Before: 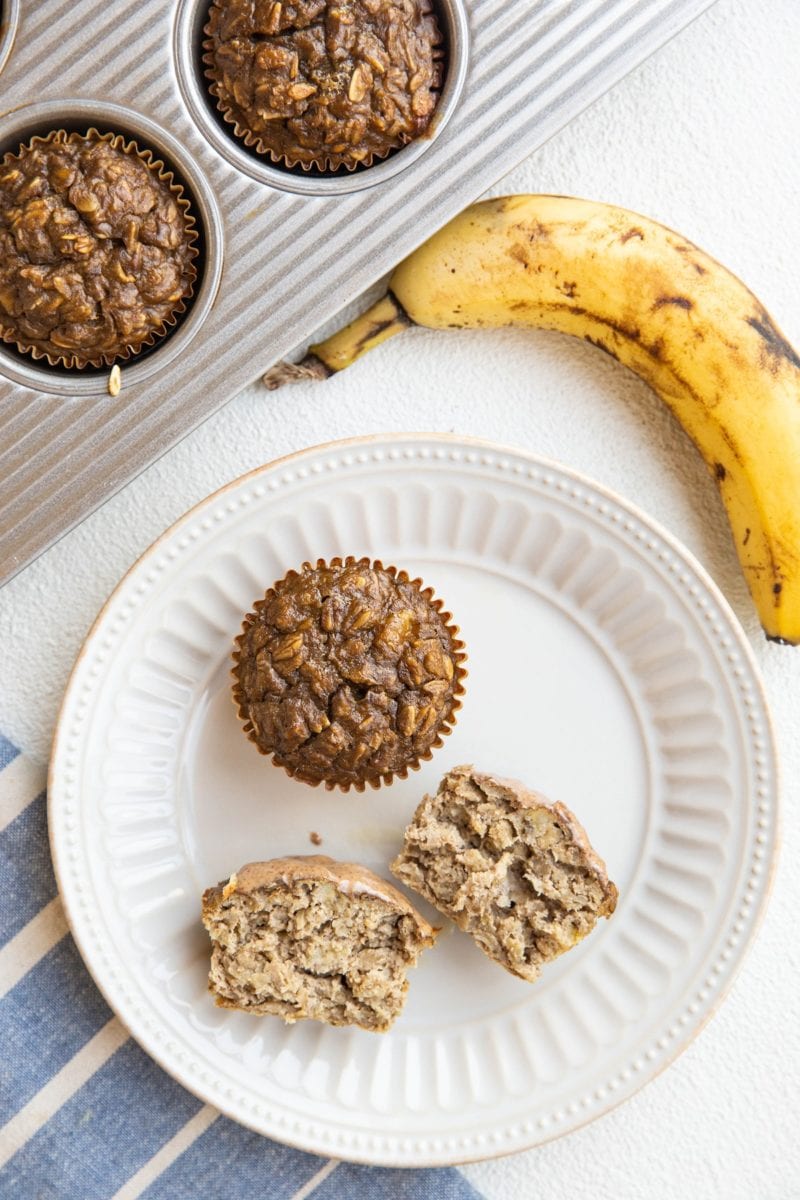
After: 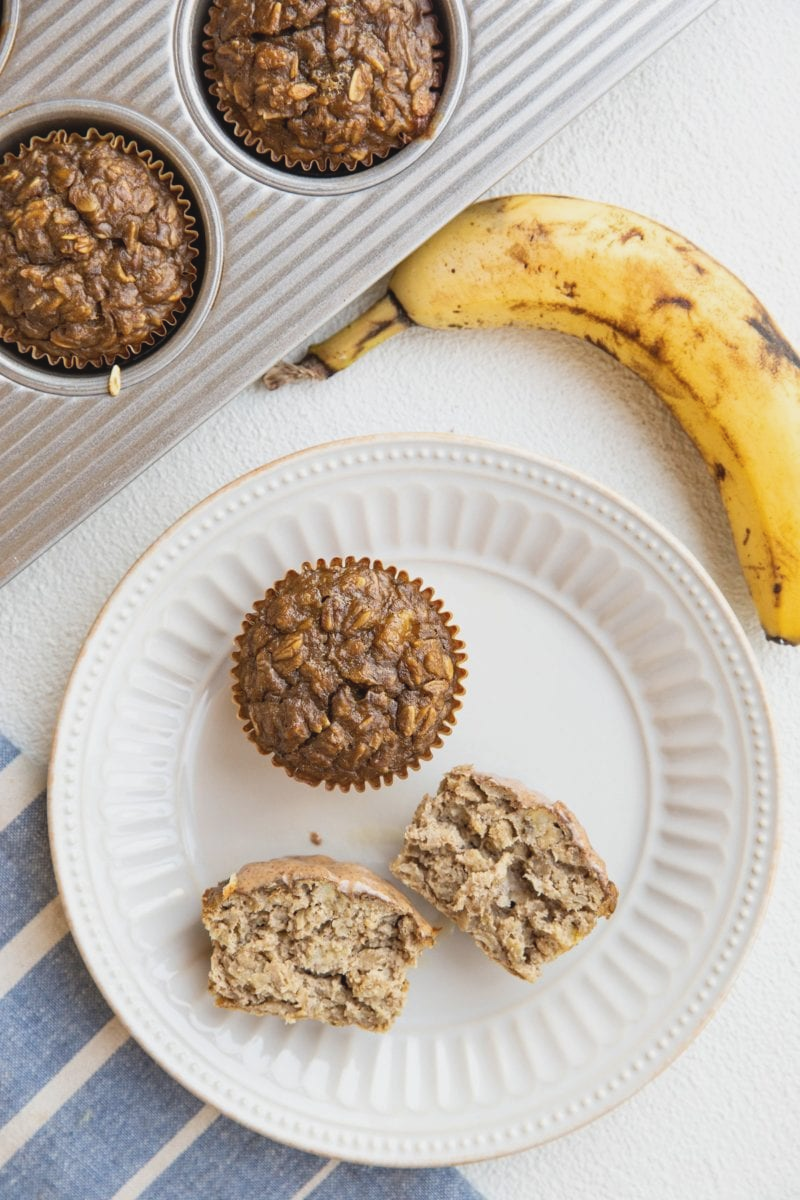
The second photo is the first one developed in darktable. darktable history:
contrast brightness saturation: contrast -0.097, saturation -0.083
